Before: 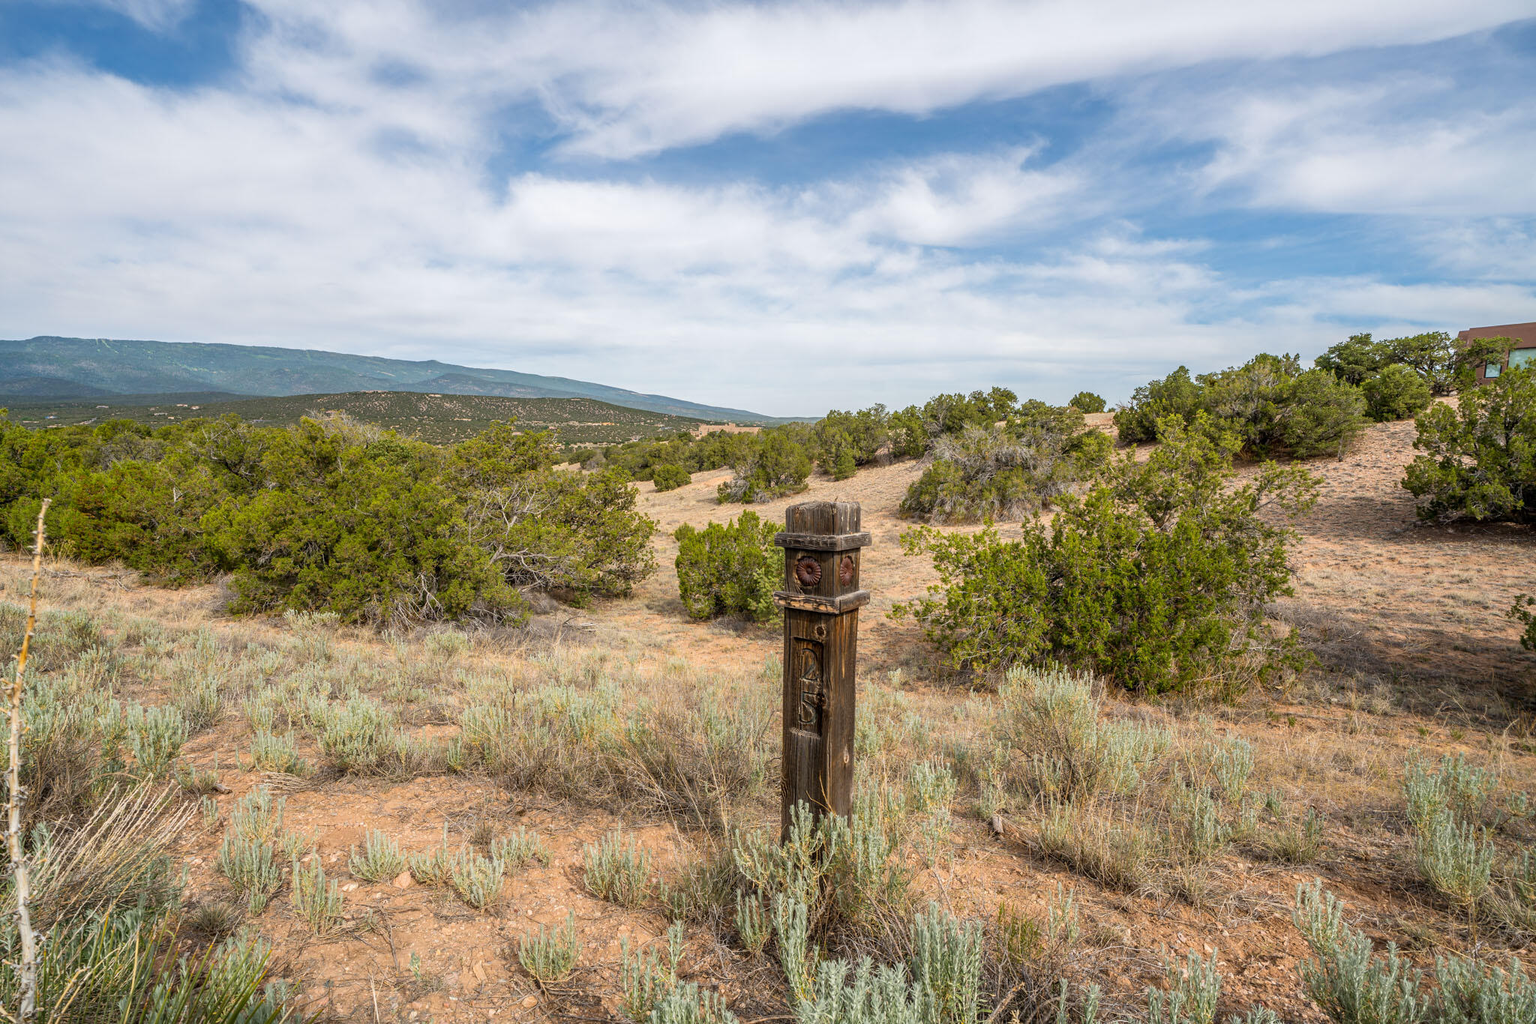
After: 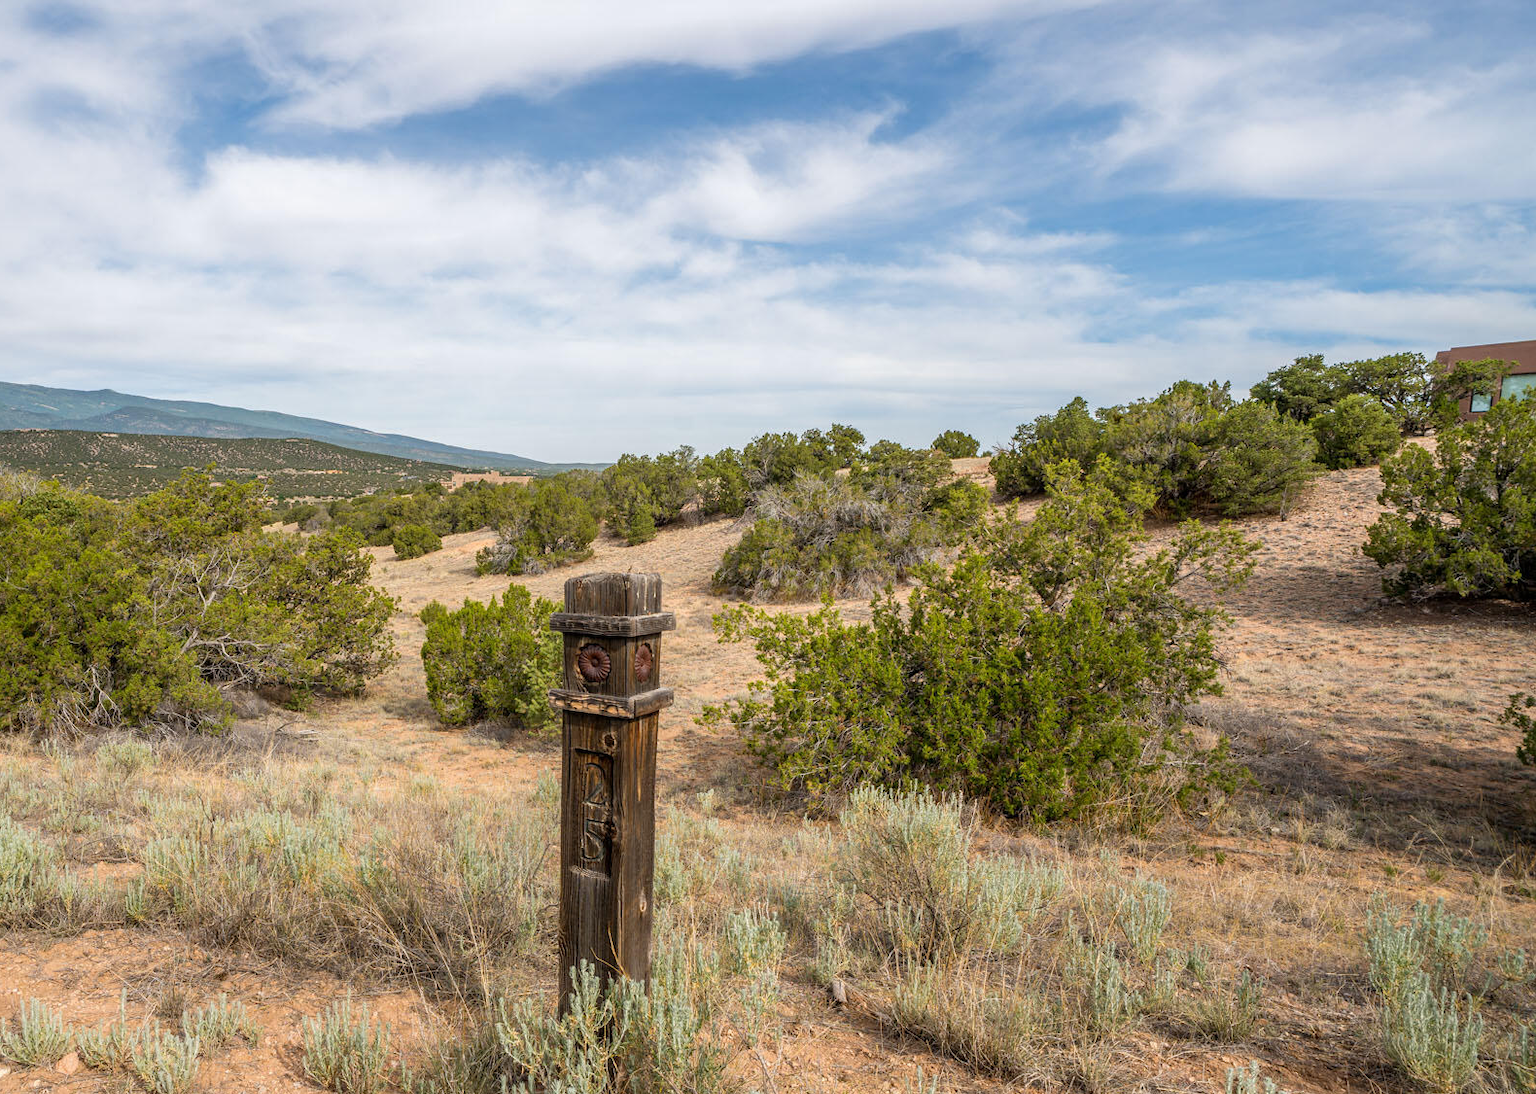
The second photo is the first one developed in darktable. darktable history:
crop: left 22.808%, top 5.882%, bottom 11.619%
